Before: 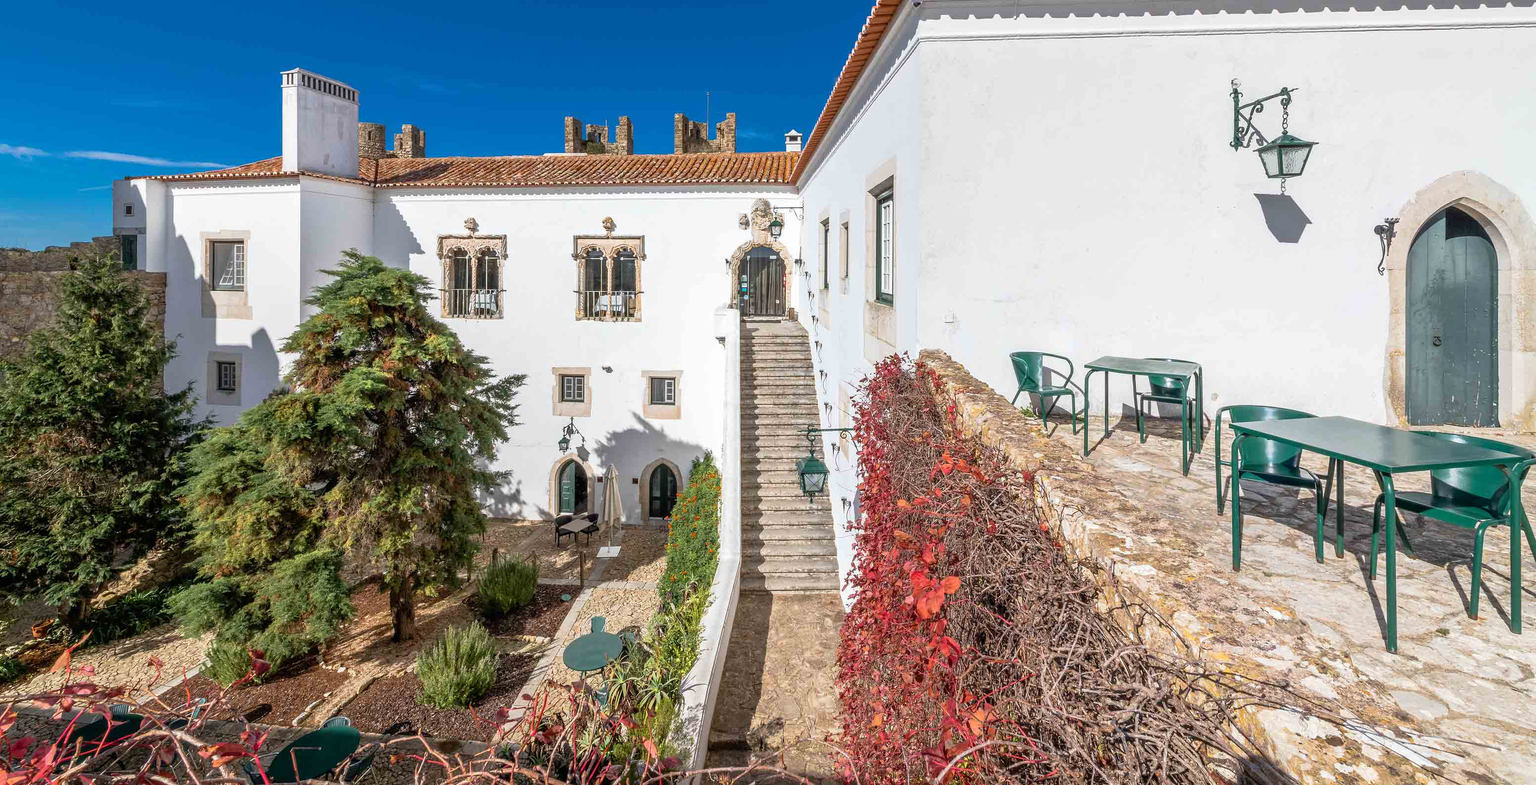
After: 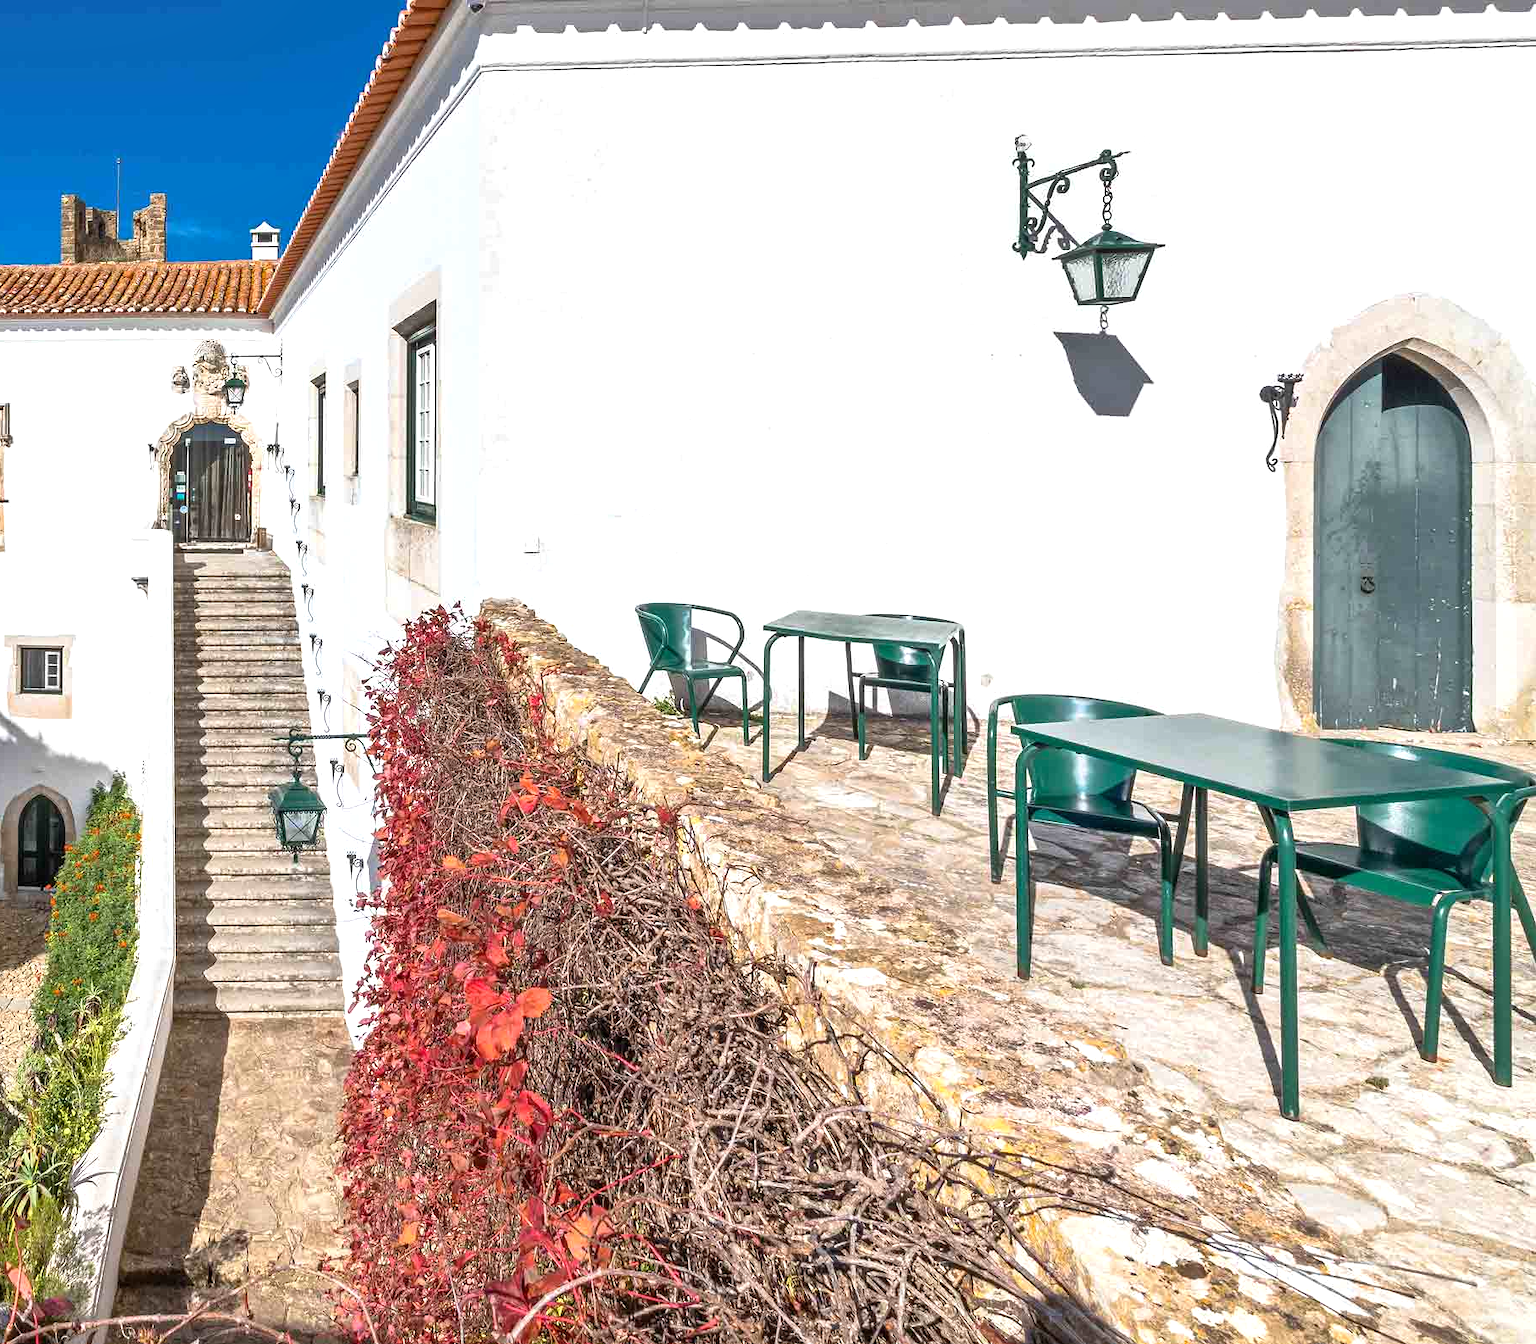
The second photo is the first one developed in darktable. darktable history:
crop: left 41.61%
shadows and highlights: shadows 51.75, highlights -28.41, soften with gaussian
tone equalizer: -8 EV -0.455 EV, -7 EV -0.361 EV, -6 EV -0.297 EV, -5 EV -0.207 EV, -3 EV 0.236 EV, -2 EV 0.328 EV, -1 EV 0.409 EV, +0 EV 0.42 EV, smoothing diameter 24.91%, edges refinement/feathering 13.45, preserve details guided filter
